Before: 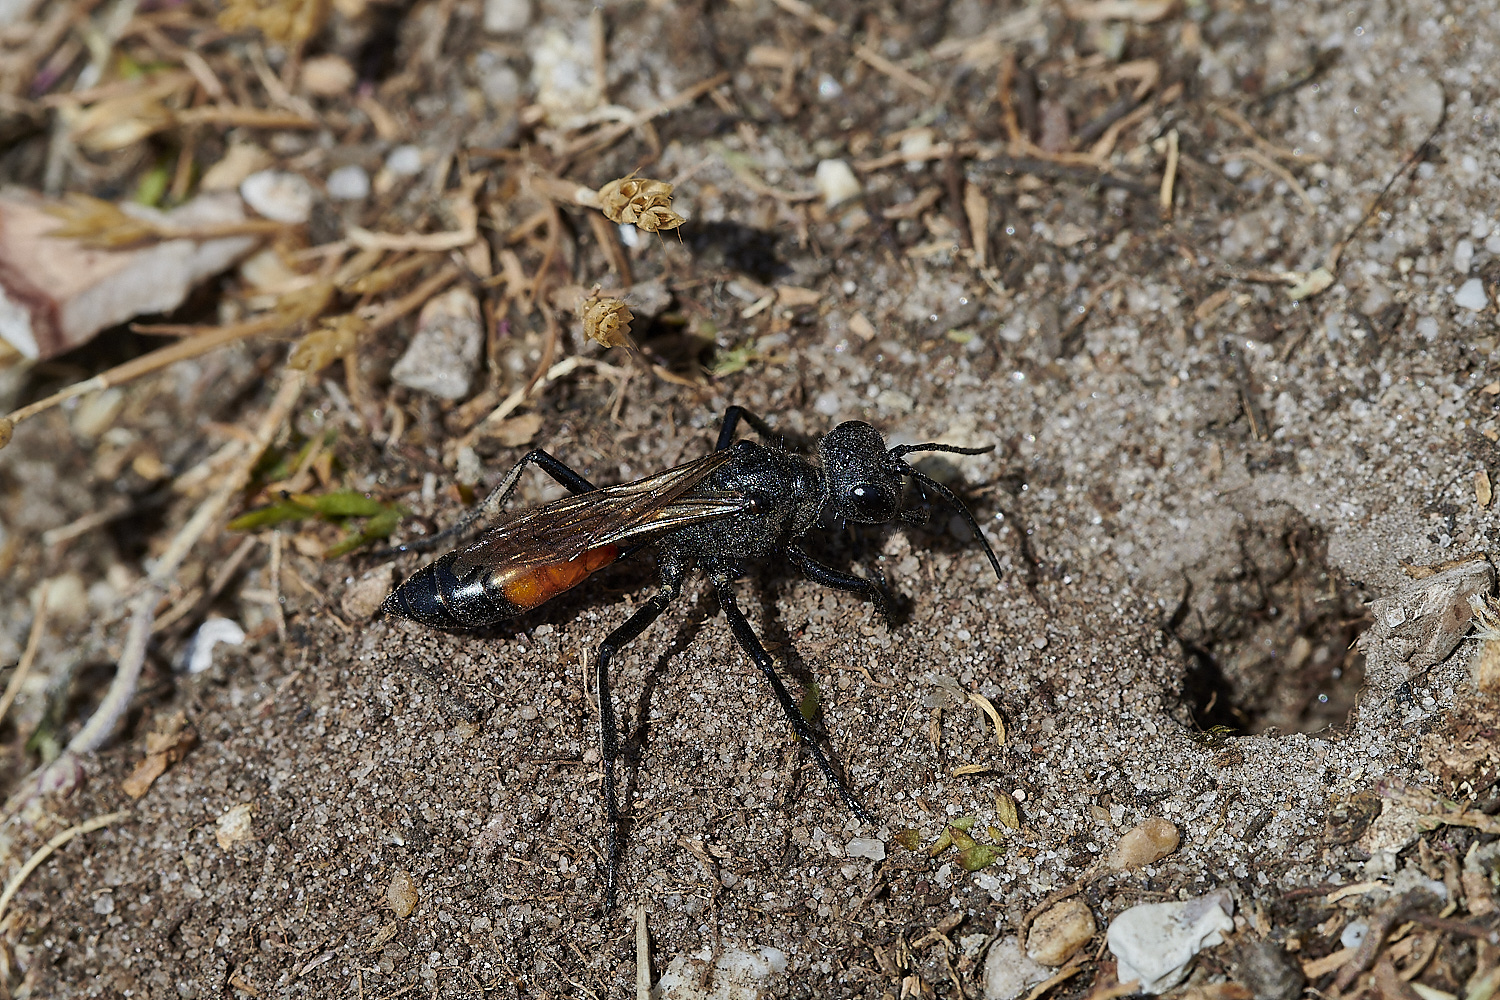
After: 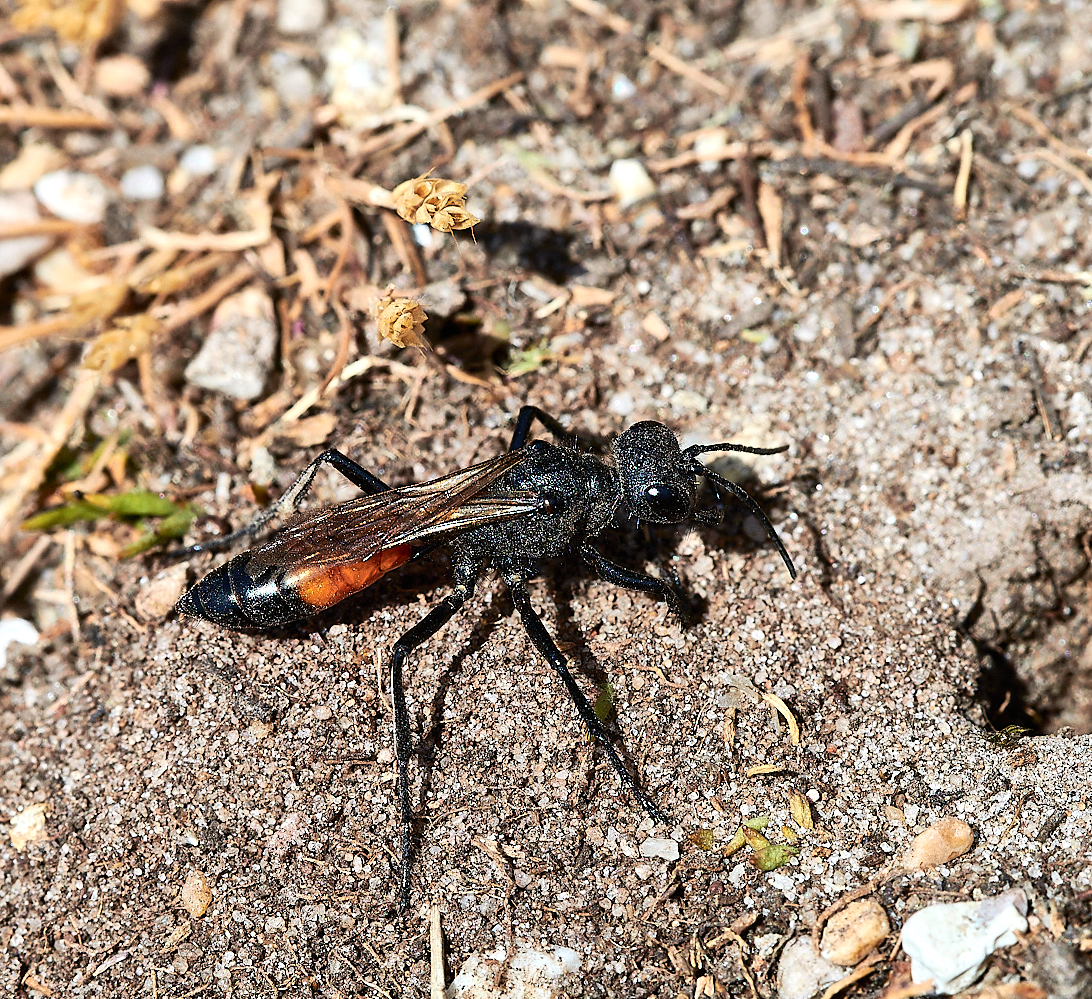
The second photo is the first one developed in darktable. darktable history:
crop: left 13.799%, top 0%, right 13.339%
tone curve: curves: ch0 [(0, 0) (0.003, 0.005) (0.011, 0.013) (0.025, 0.027) (0.044, 0.044) (0.069, 0.06) (0.1, 0.081) (0.136, 0.114) (0.177, 0.16) (0.224, 0.211) (0.277, 0.277) (0.335, 0.354) (0.399, 0.435) (0.468, 0.538) (0.543, 0.626) (0.623, 0.708) (0.709, 0.789) (0.801, 0.867) (0.898, 0.935) (1, 1)], color space Lab, independent channels, preserve colors none
exposure: black level correction 0, exposure 0.699 EV, compensate highlight preservation false
color balance rgb: perceptual saturation grading › global saturation 0.126%
